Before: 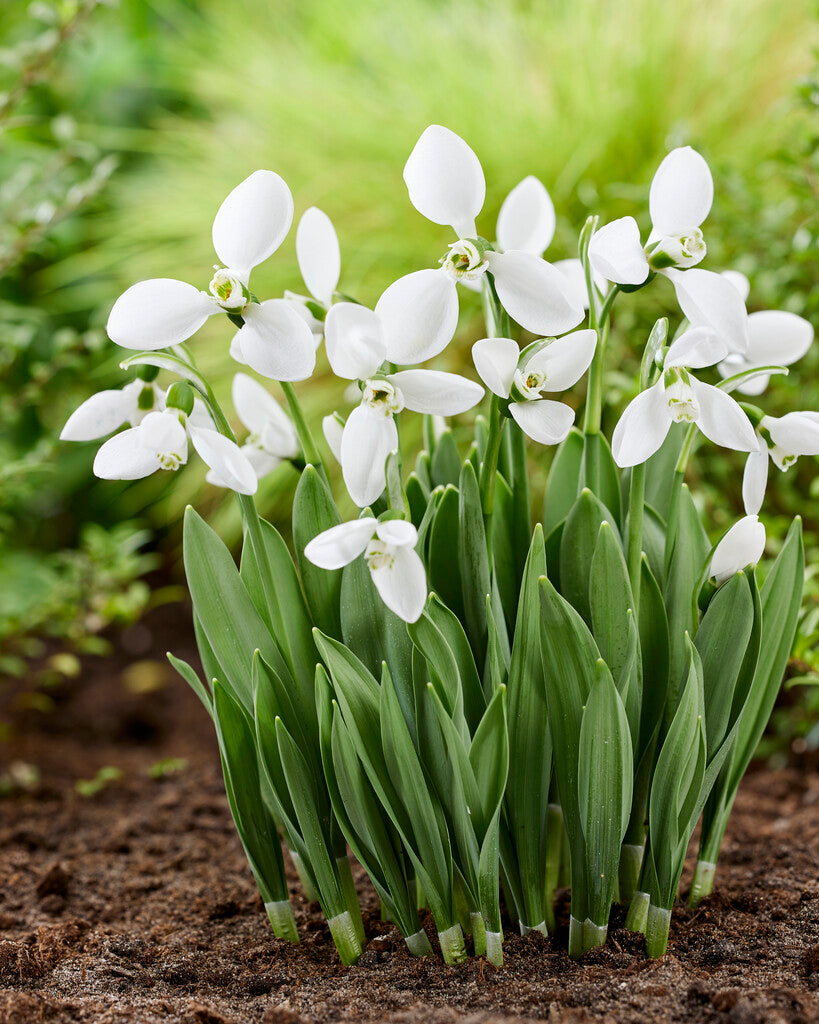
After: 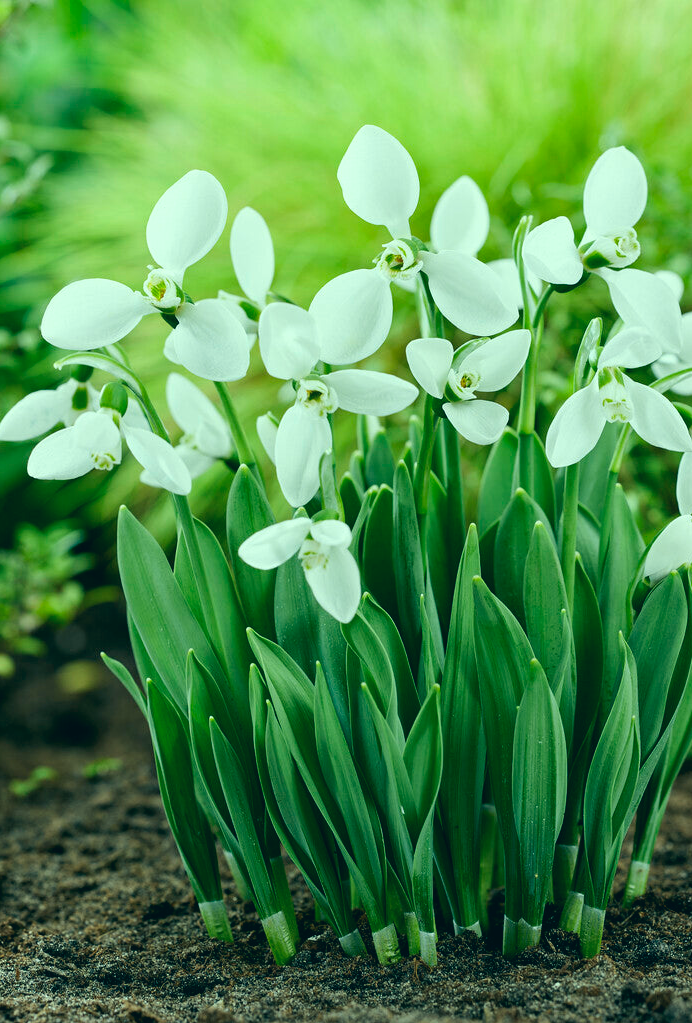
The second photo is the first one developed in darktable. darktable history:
color correction: highlights a* -19.94, highlights b* 9.8, shadows a* -19.96, shadows b* -10.84
crop: left 8.061%, right 7.399%
